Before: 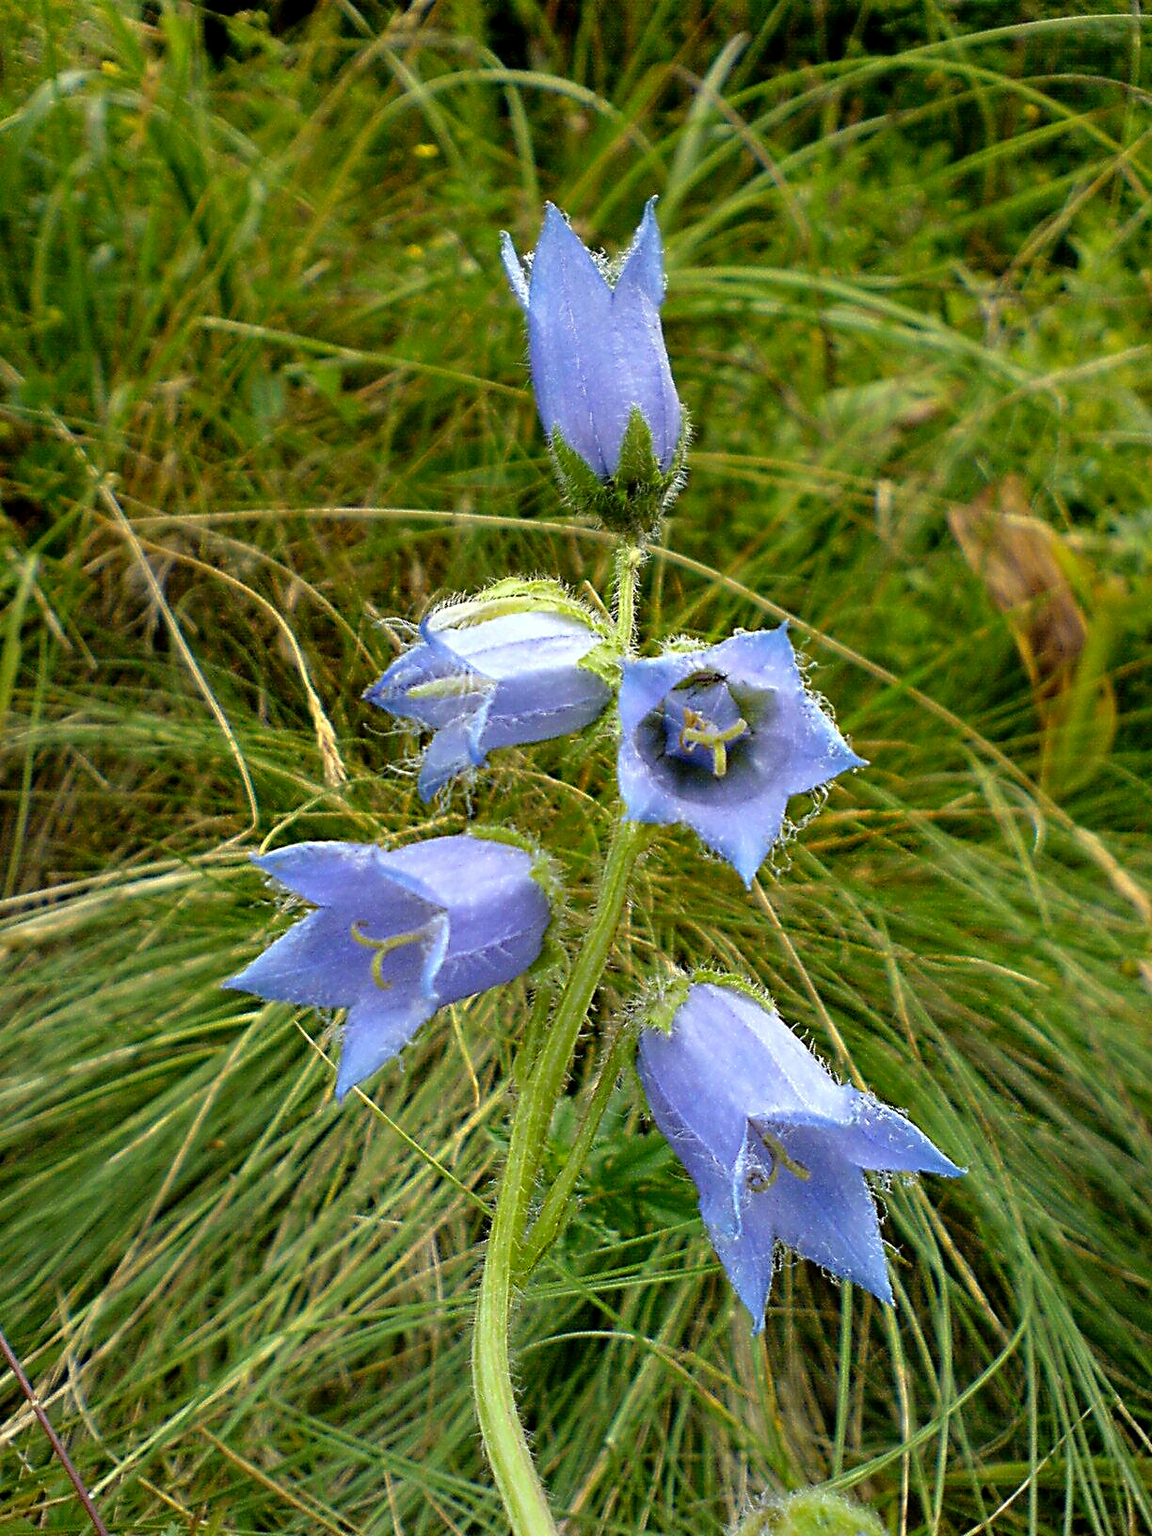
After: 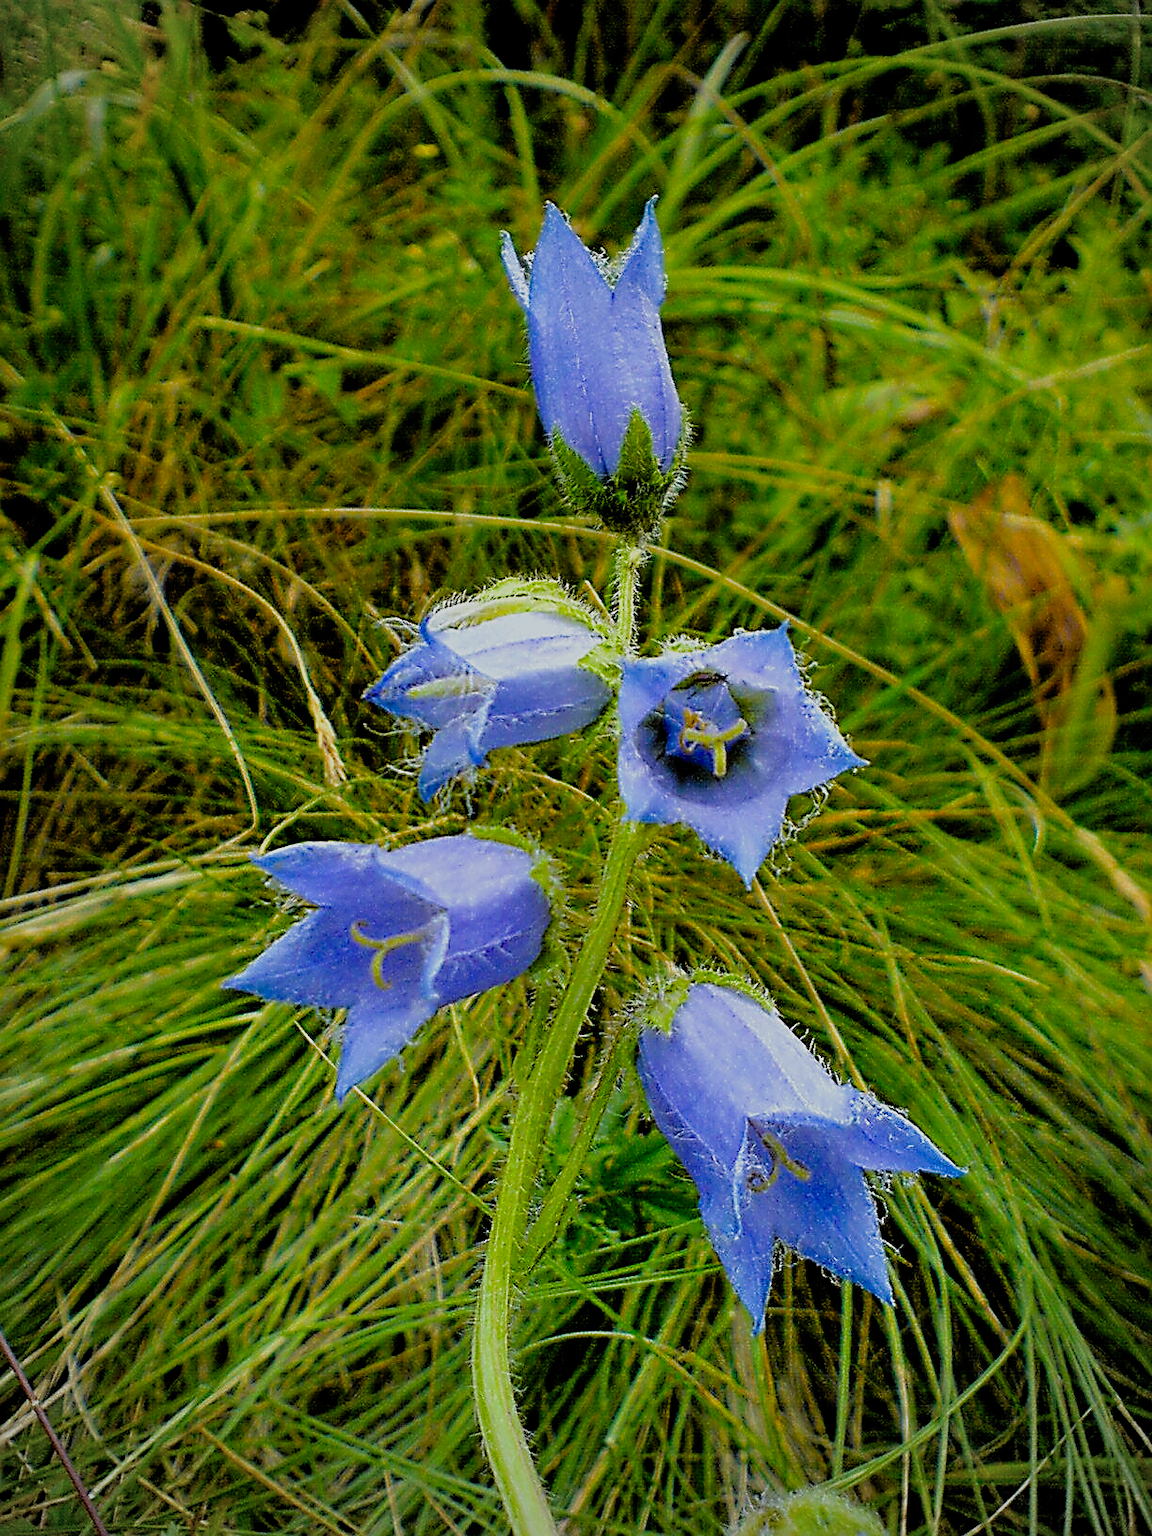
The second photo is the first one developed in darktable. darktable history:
sharpen: on, module defaults
filmic rgb: black relative exposure -4.4 EV, white relative exposure 5 EV, threshold 3 EV, hardness 2.23, latitude 40.06%, contrast 1.15, highlights saturation mix 10%, shadows ↔ highlights balance 1.04%, preserve chrominance RGB euclidean norm (legacy), color science v4 (2020), enable highlight reconstruction true
vignetting: fall-off radius 60.92%
white balance: red 0.976, blue 1.04
